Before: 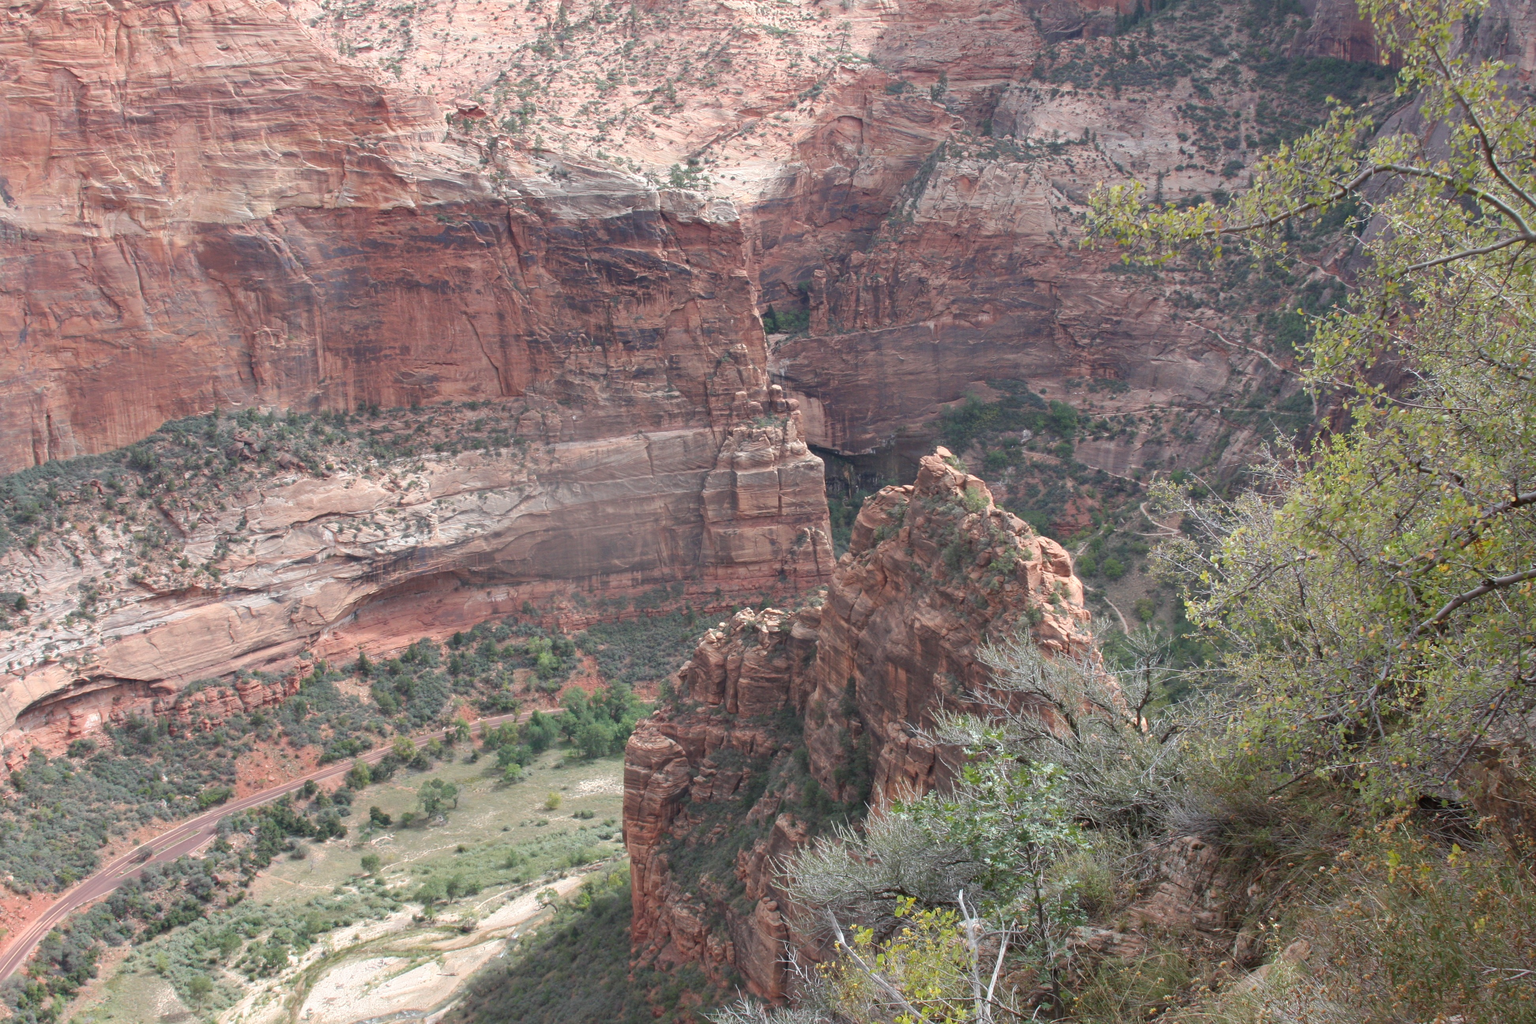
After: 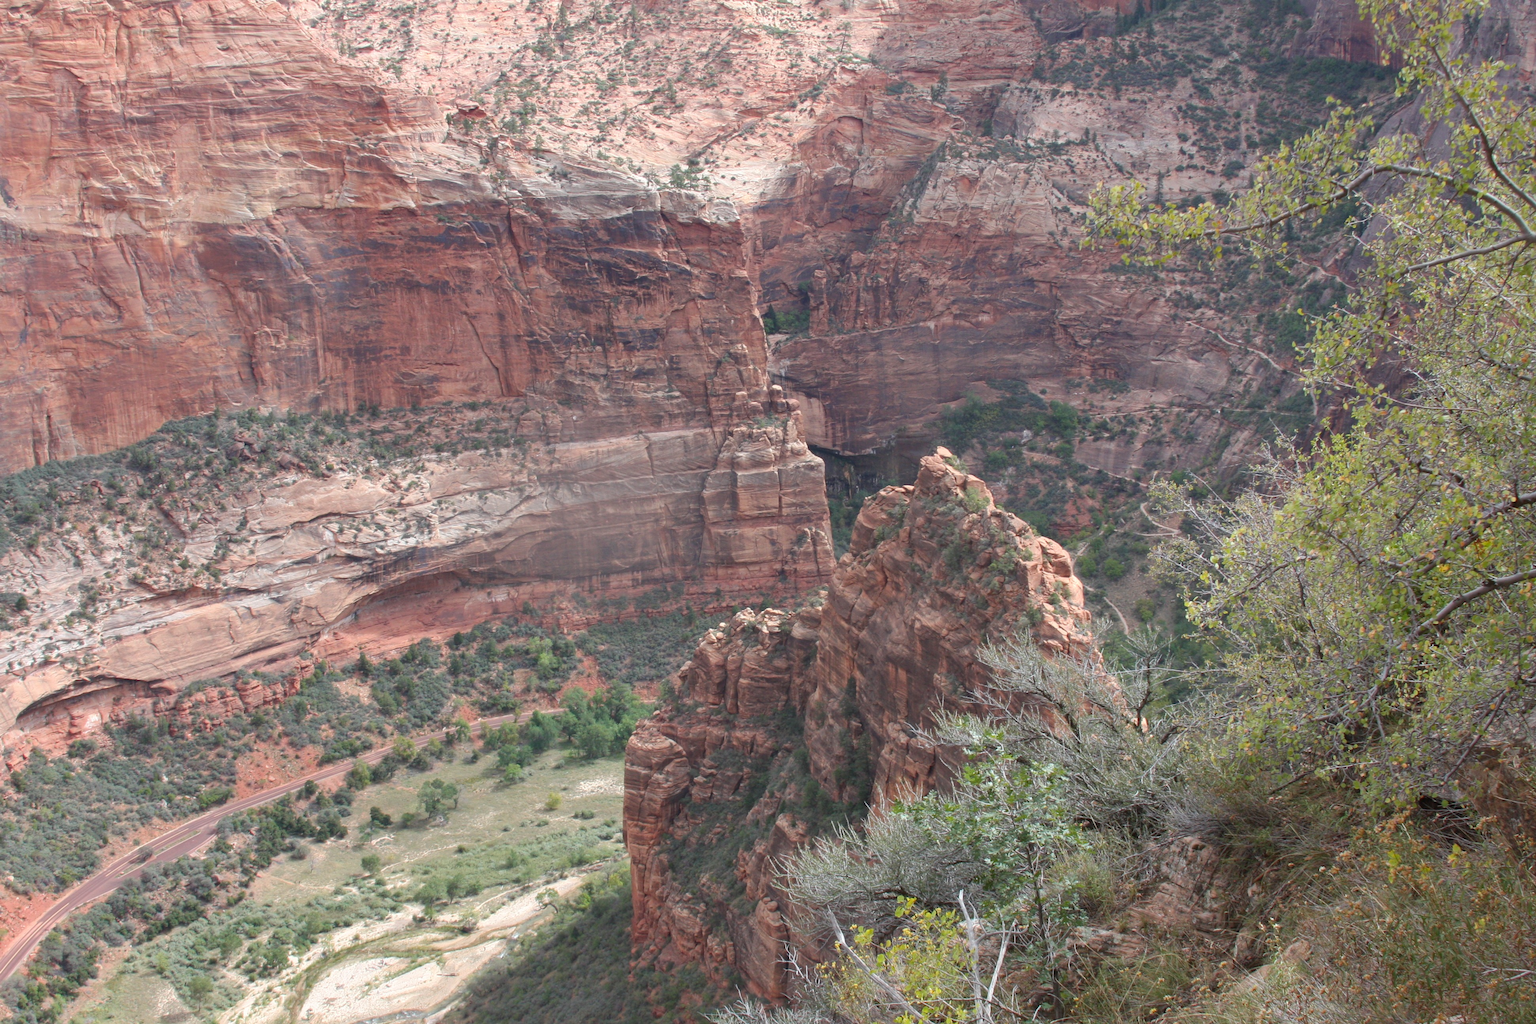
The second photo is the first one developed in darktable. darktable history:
contrast brightness saturation: contrast 0.039, saturation 0.069
shadows and highlights: shadows 25.87, highlights -24.81
